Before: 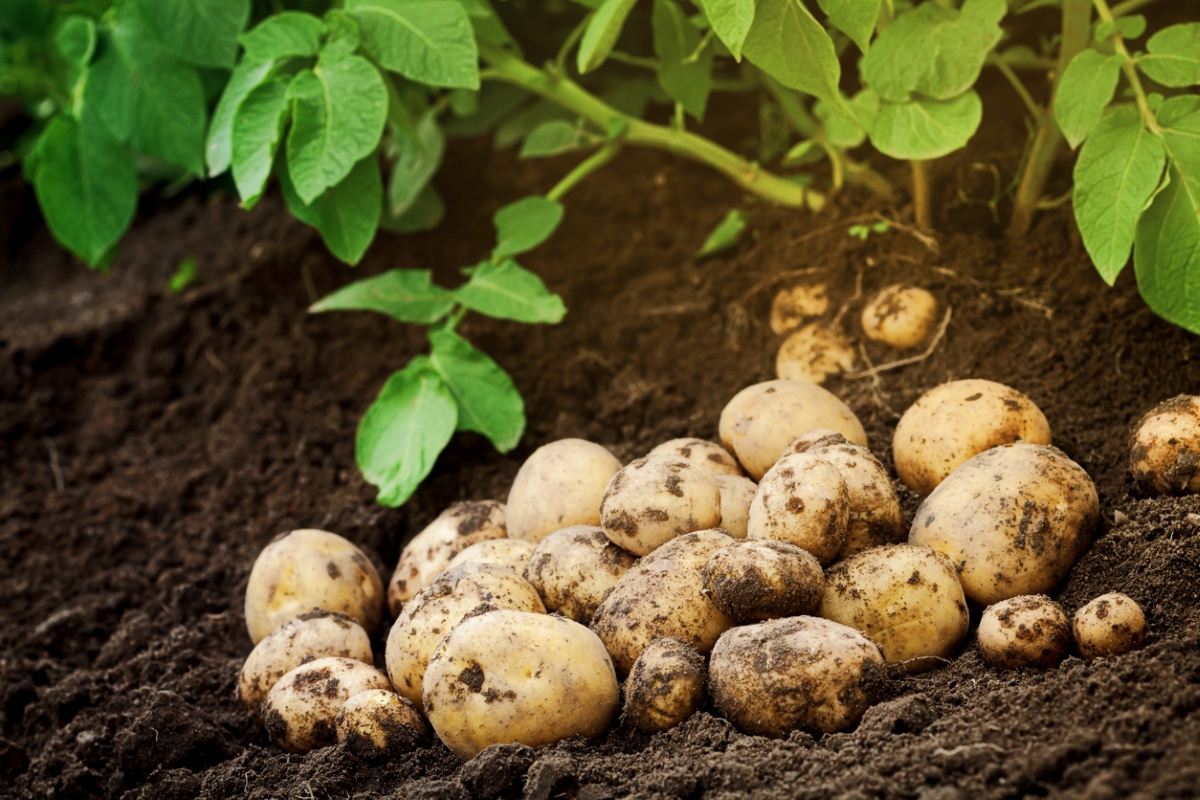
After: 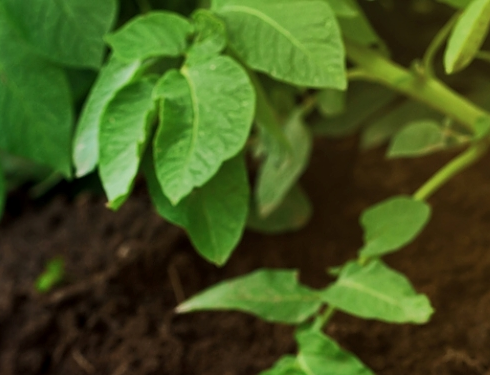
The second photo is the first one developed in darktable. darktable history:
crop and rotate: left 11.141%, top 0.112%, right 47.984%, bottom 52.987%
sharpen: radius 0.975, amount 0.61
